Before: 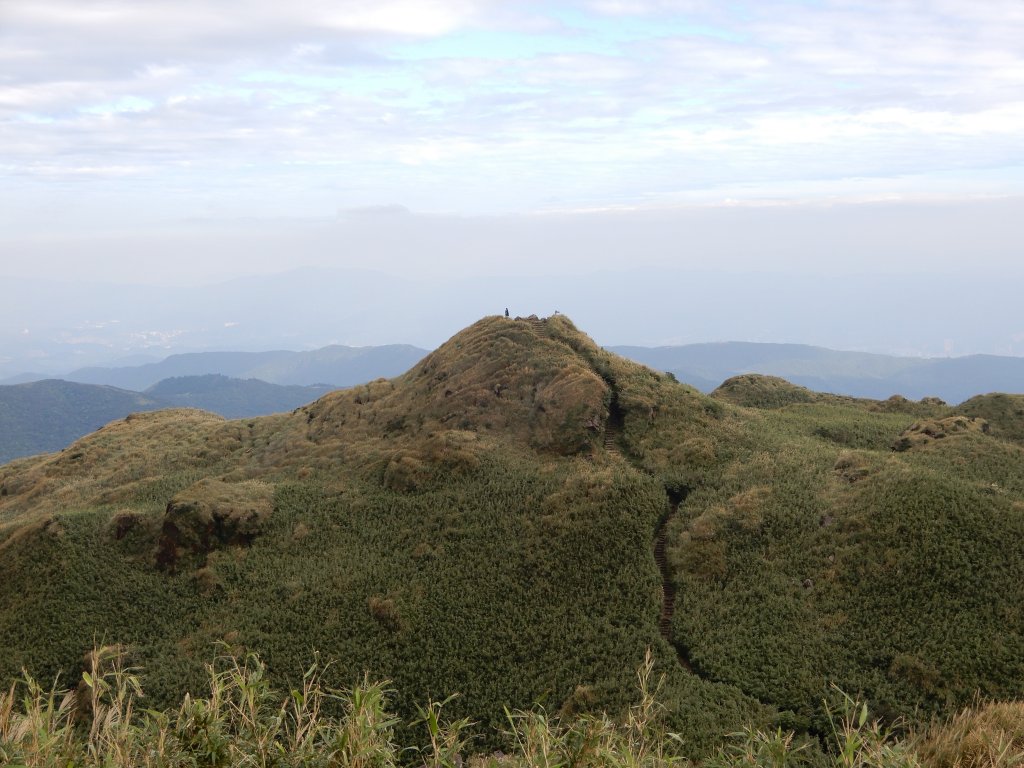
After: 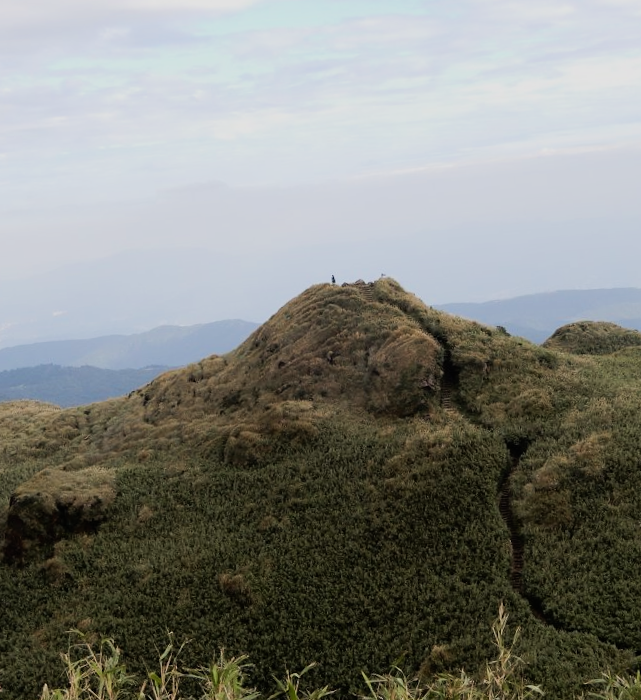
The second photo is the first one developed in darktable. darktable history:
crop and rotate: left 14.436%, right 18.898%
filmic rgb: black relative exposure -7.5 EV, white relative exposure 5 EV, hardness 3.31, contrast 1.3, contrast in shadows safe
rotate and perspective: rotation -4.57°, crop left 0.054, crop right 0.944, crop top 0.087, crop bottom 0.914
